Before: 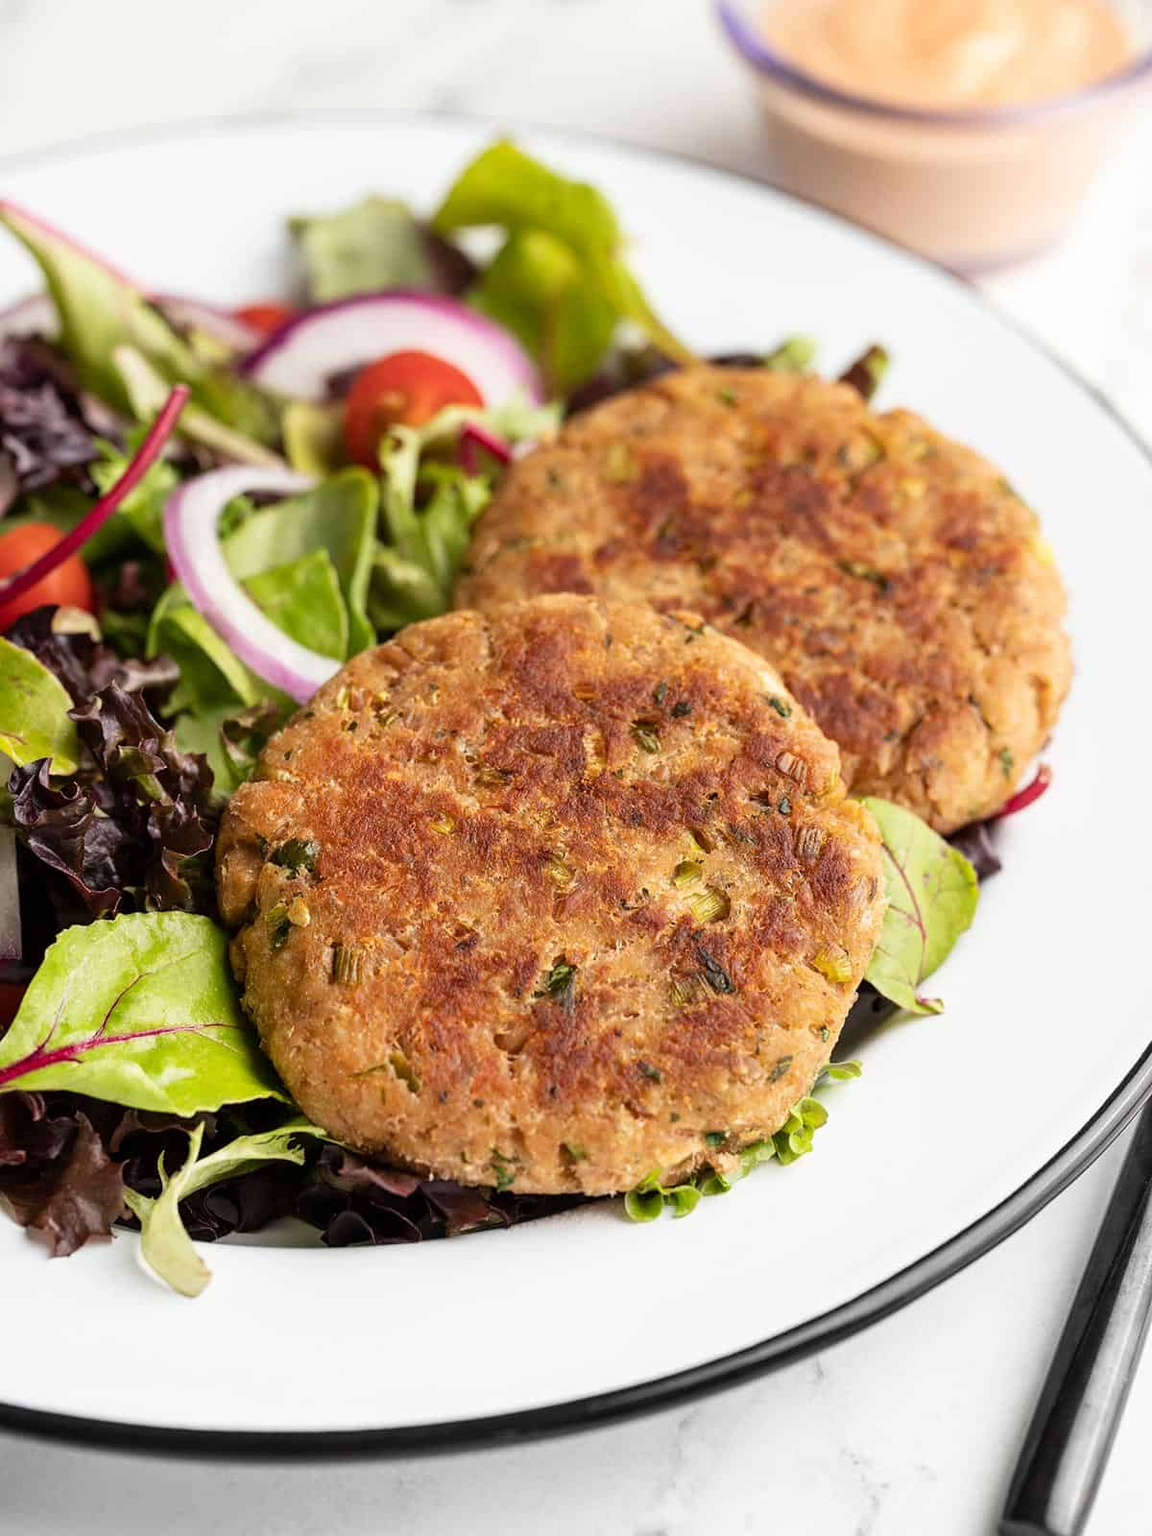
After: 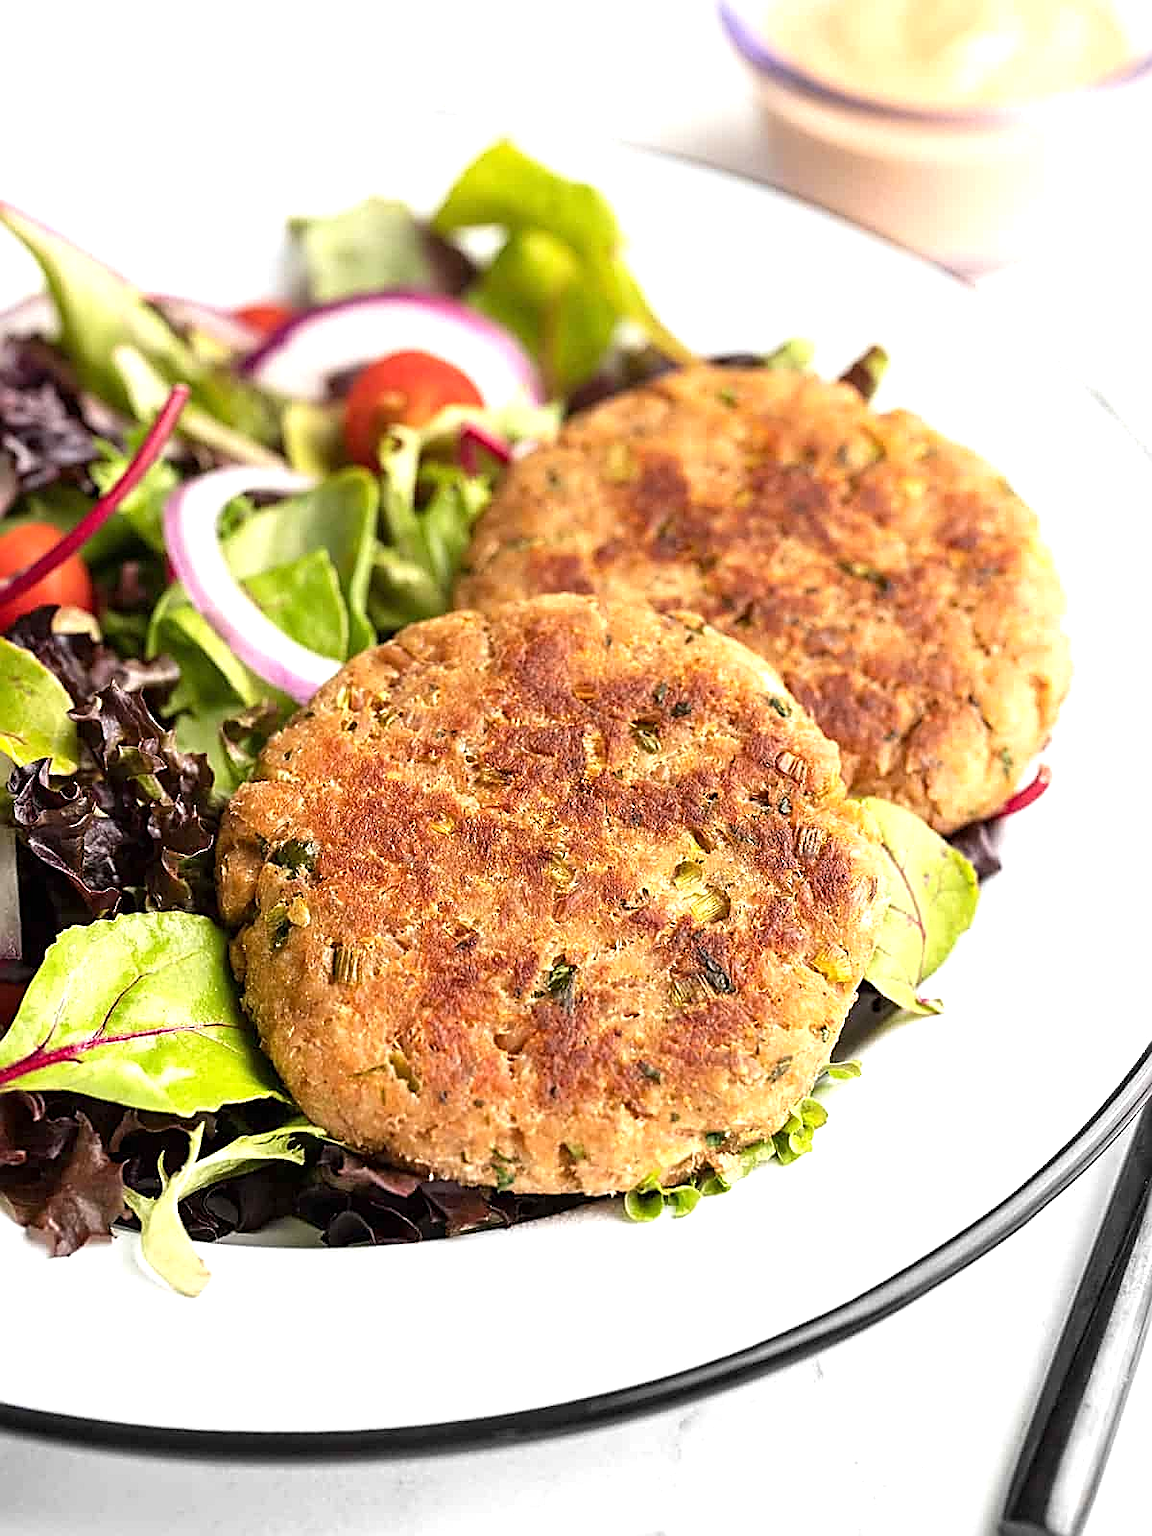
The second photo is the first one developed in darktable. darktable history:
exposure: exposure 0.611 EV, compensate highlight preservation false
sharpen: amount 0.904
